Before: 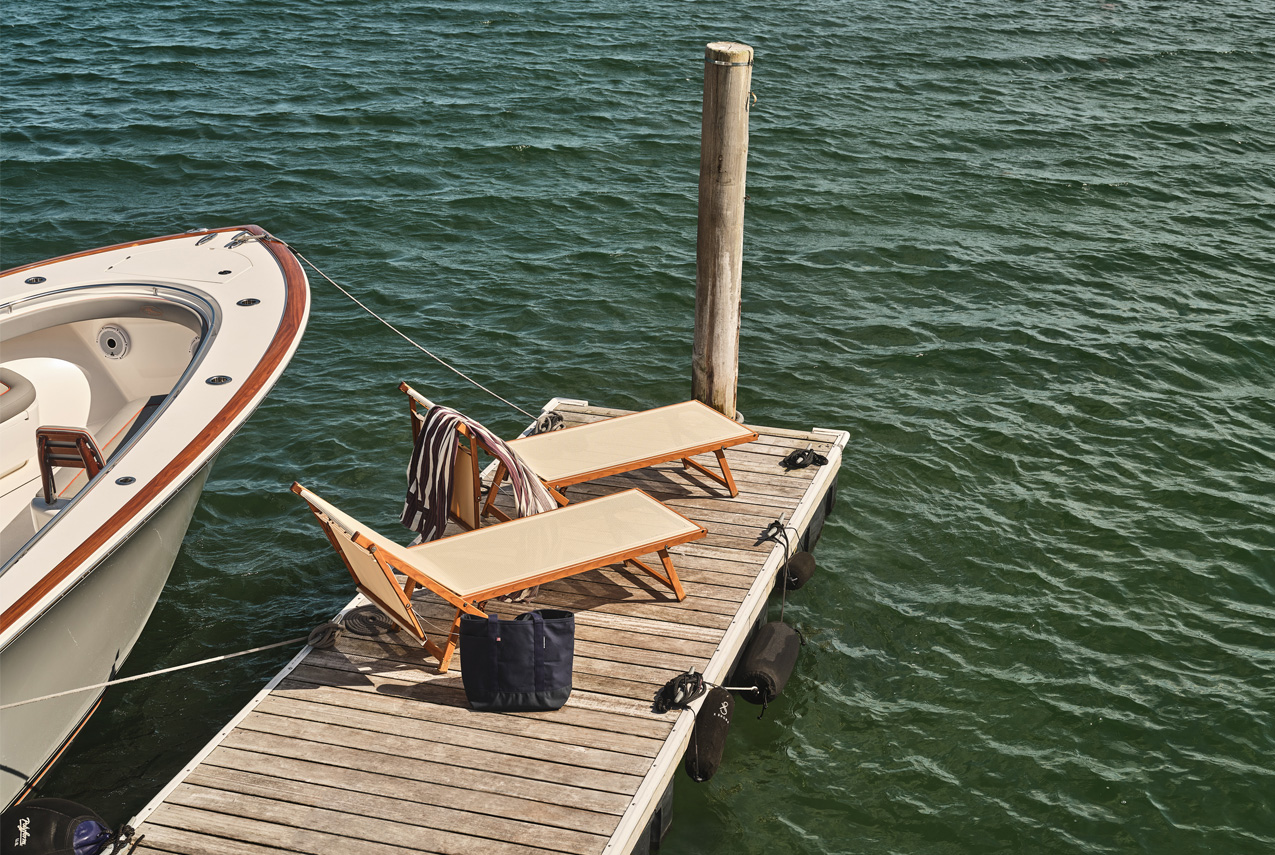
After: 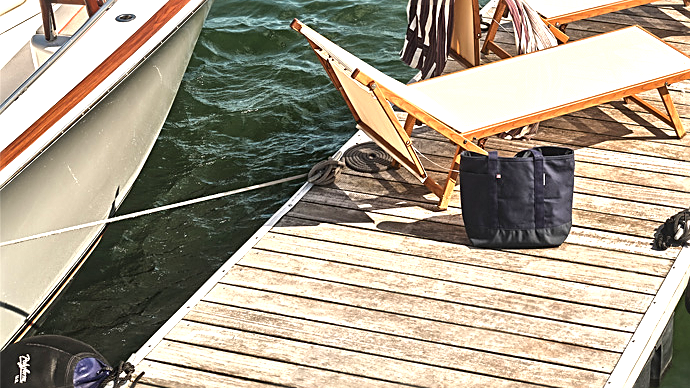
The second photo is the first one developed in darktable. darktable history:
crop and rotate: top 54.35%, right 45.877%, bottom 0.18%
exposure: exposure 0.99 EV, compensate highlight preservation false
sharpen: on, module defaults
local contrast: mode bilateral grid, contrast 21, coarseness 19, detail 164%, midtone range 0.2
